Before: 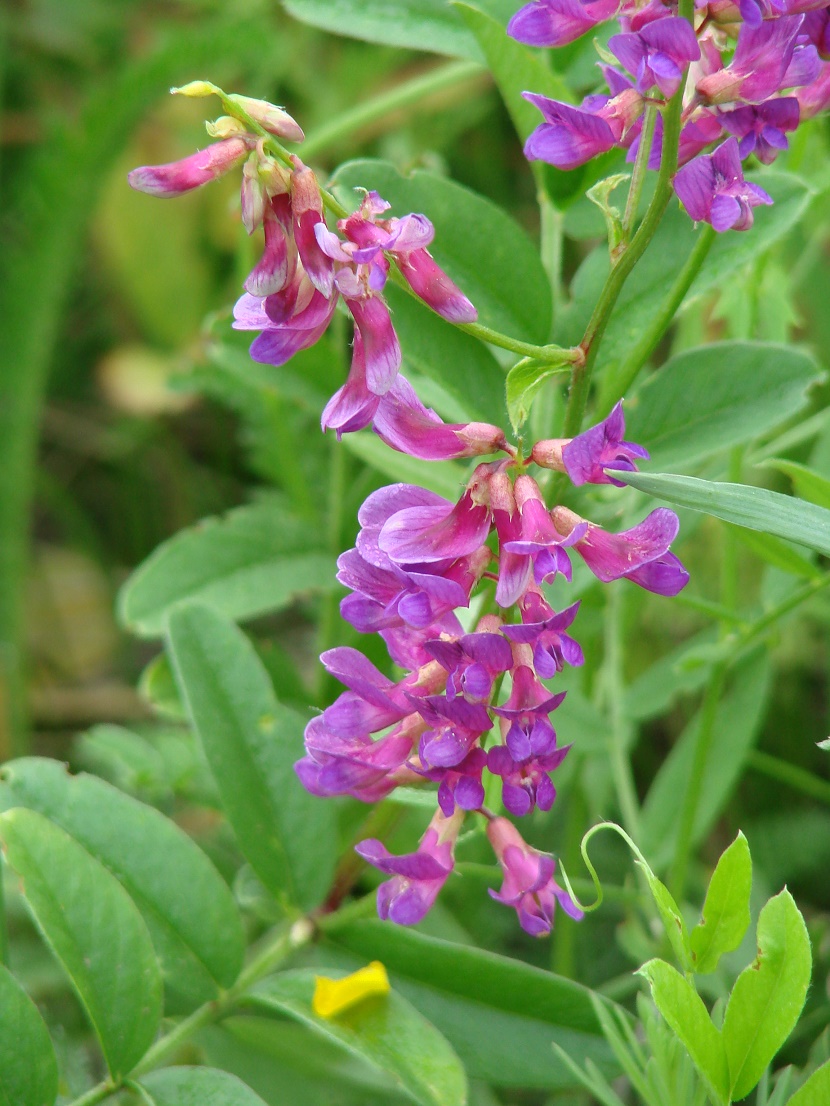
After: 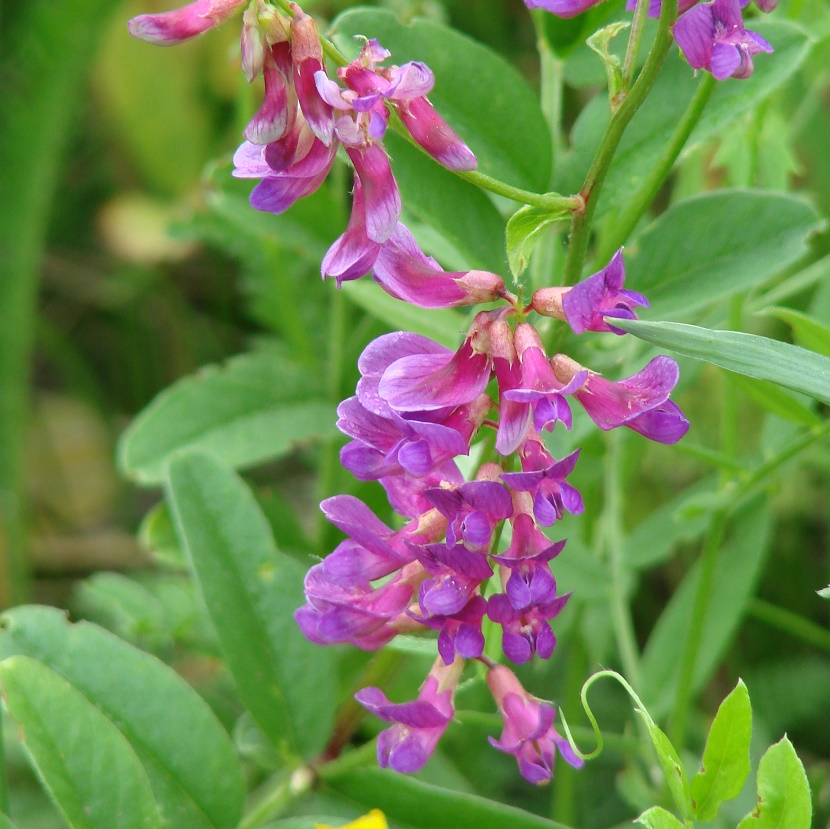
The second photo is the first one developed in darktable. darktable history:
white balance: emerald 1
crop: top 13.819%, bottom 11.169%
color zones: curves: ch0 [(0, 0.5) (0.143, 0.5) (0.286, 0.5) (0.429, 0.5) (0.571, 0.5) (0.714, 0.476) (0.857, 0.5) (1, 0.5)]; ch2 [(0, 0.5) (0.143, 0.5) (0.286, 0.5) (0.429, 0.5) (0.571, 0.5) (0.714, 0.487) (0.857, 0.5) (1, 0.5)]
